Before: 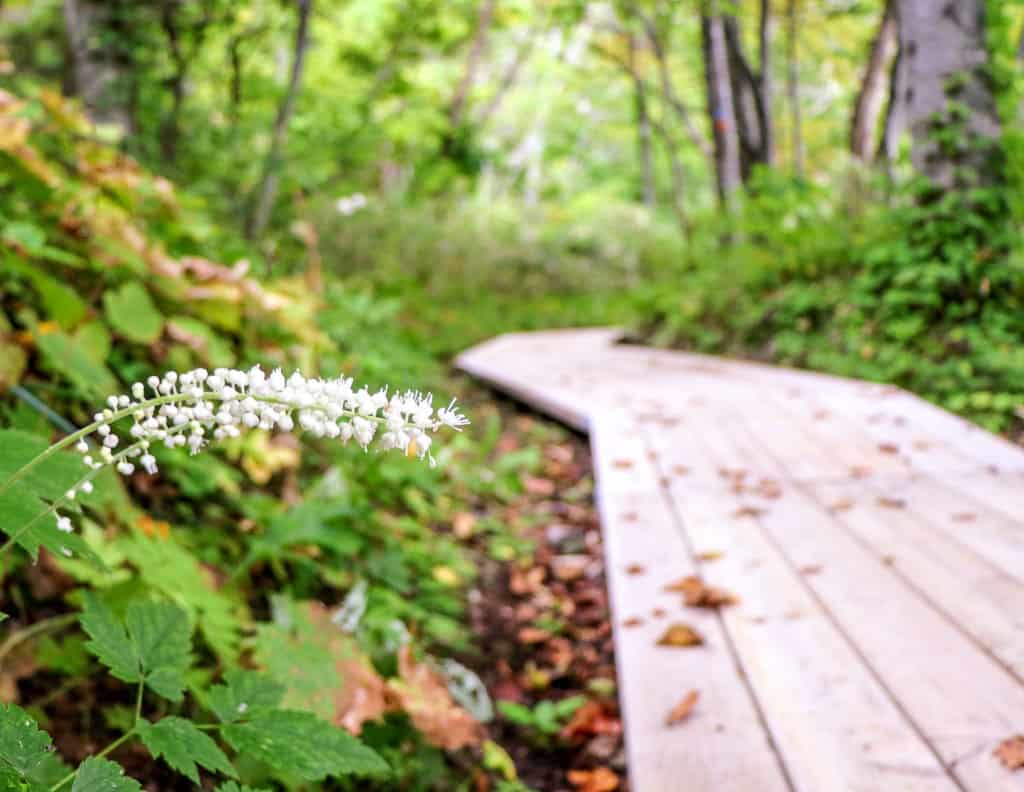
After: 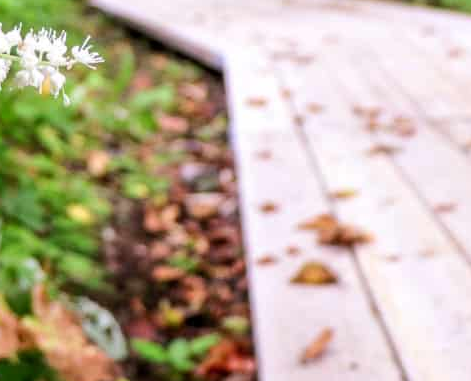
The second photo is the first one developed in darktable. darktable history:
crop: left 35.817%, top 45.795%, right 18.099%, bottom 6.034%
